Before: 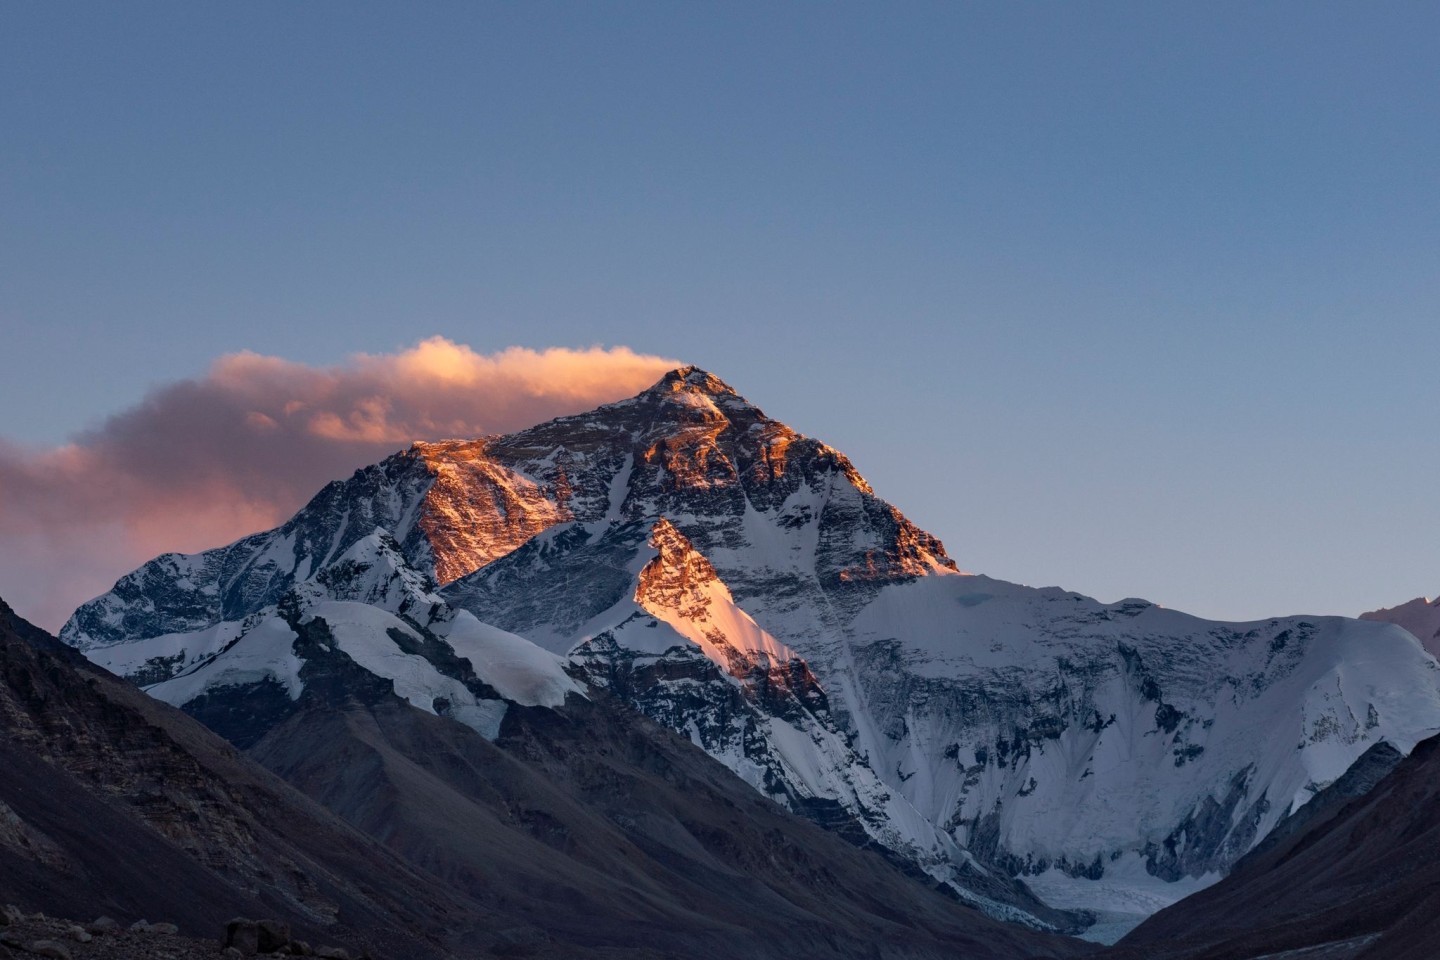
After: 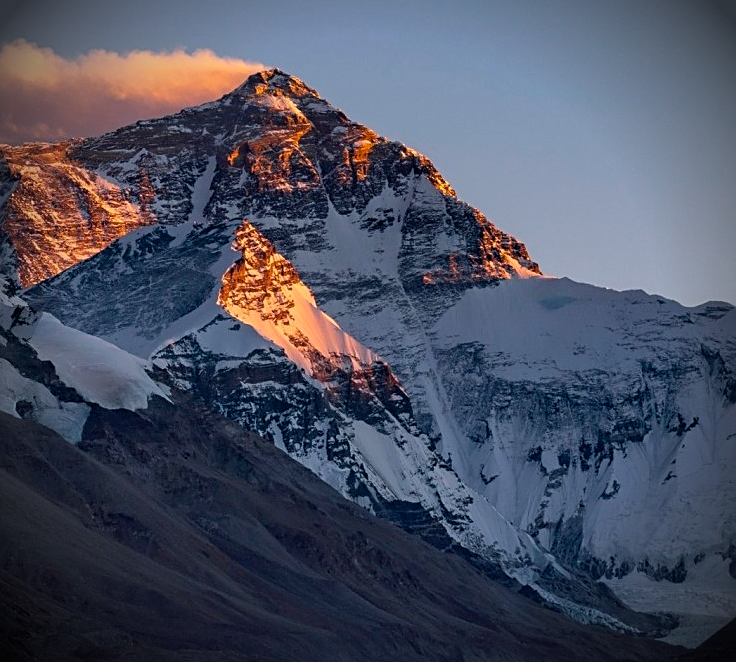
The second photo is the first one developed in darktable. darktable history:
sharpen: on, module defaults
crop and rotate: left 29%, top 31.001%, right 19.82%
color balance rgb: perceptual saturation grading › global saturation 25.441%
vignetting: brightness -0.866
